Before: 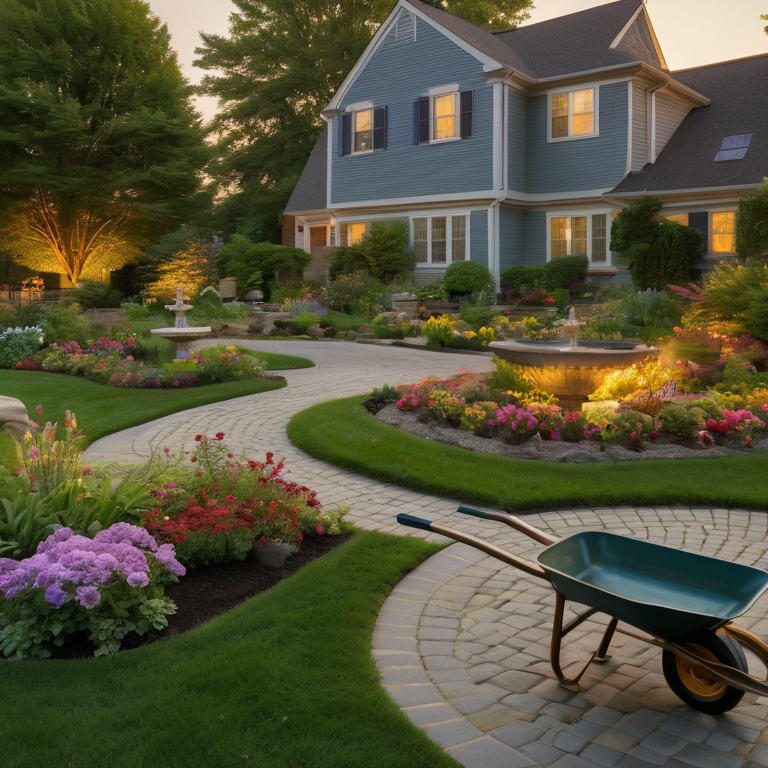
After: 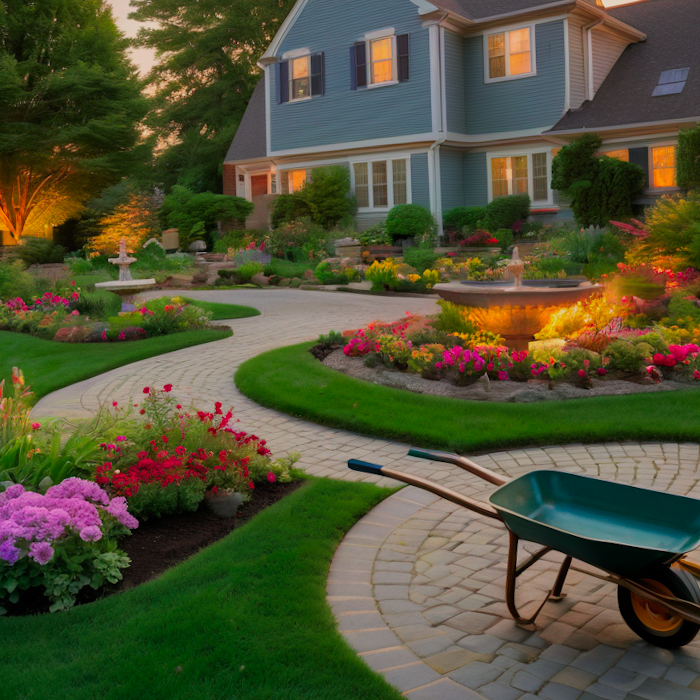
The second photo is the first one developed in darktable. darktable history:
filmic rgb: black relative exposure -15 EV, white relative exposure 3 EV, threshold 6 EV, target black luminance 0%, hardness 9.27, latitude 99%, contrast 0.912, shadows ↔ highlights balance 0.505%, add noise in highlights 0, color science v3 (2019), use custom middle-gray values true, iterations of high-quality reconstruction 0, contrast in highlights soft, enable highlight reconstruction true
crop and rotate: angle 1.96°, left 5.673%, top 5.673%
color contrast: green-magenta contrast 1.73, blue-yellow contrast 1.15
